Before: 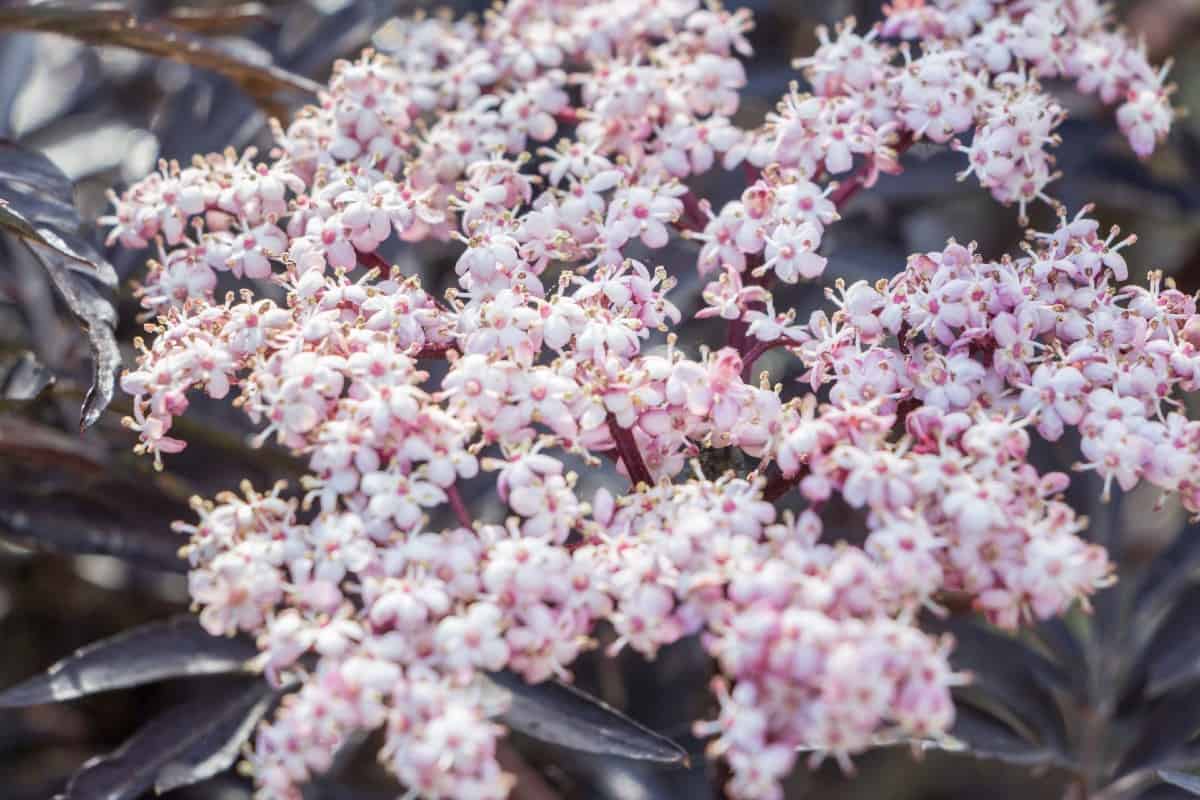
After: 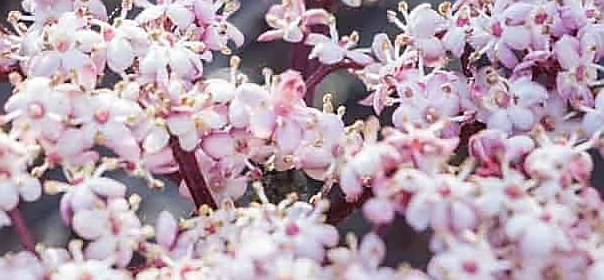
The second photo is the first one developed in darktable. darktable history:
crop: left 36.487%, top 34.637%, right 13.109%, bottom 30.305%
sharpen: radius 1.394, amount 1.254, threshold 0.695
